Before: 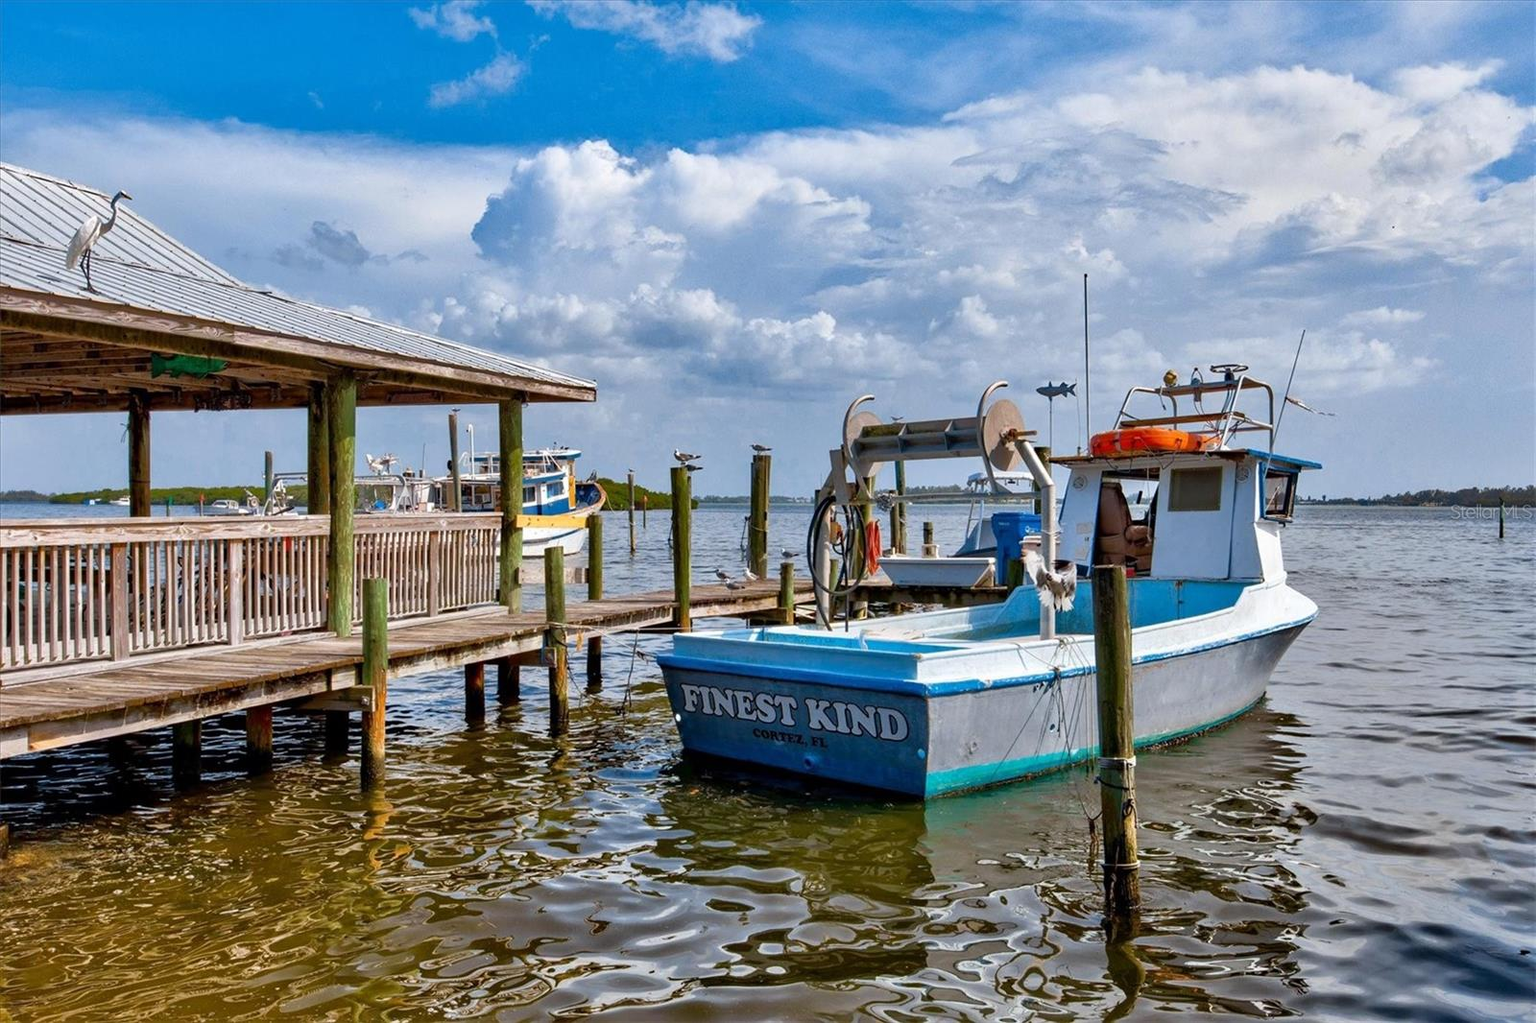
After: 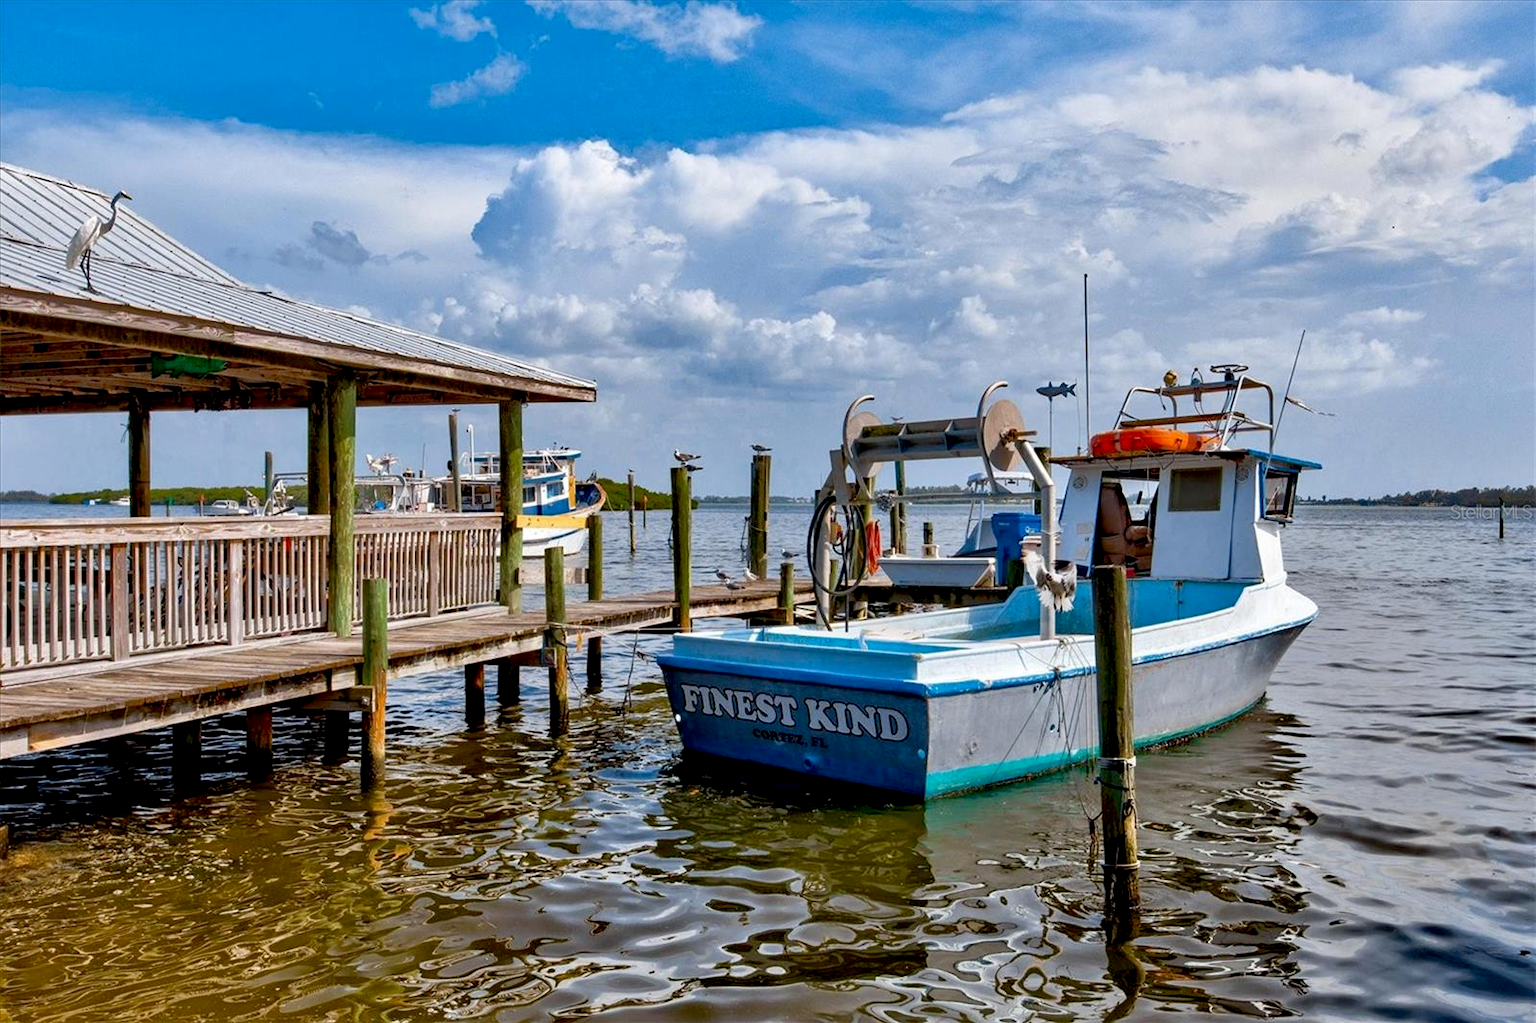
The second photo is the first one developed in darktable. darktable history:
exposure: black level correction 0.01, exposure 0.009 EV, compensate highlight preservation false
